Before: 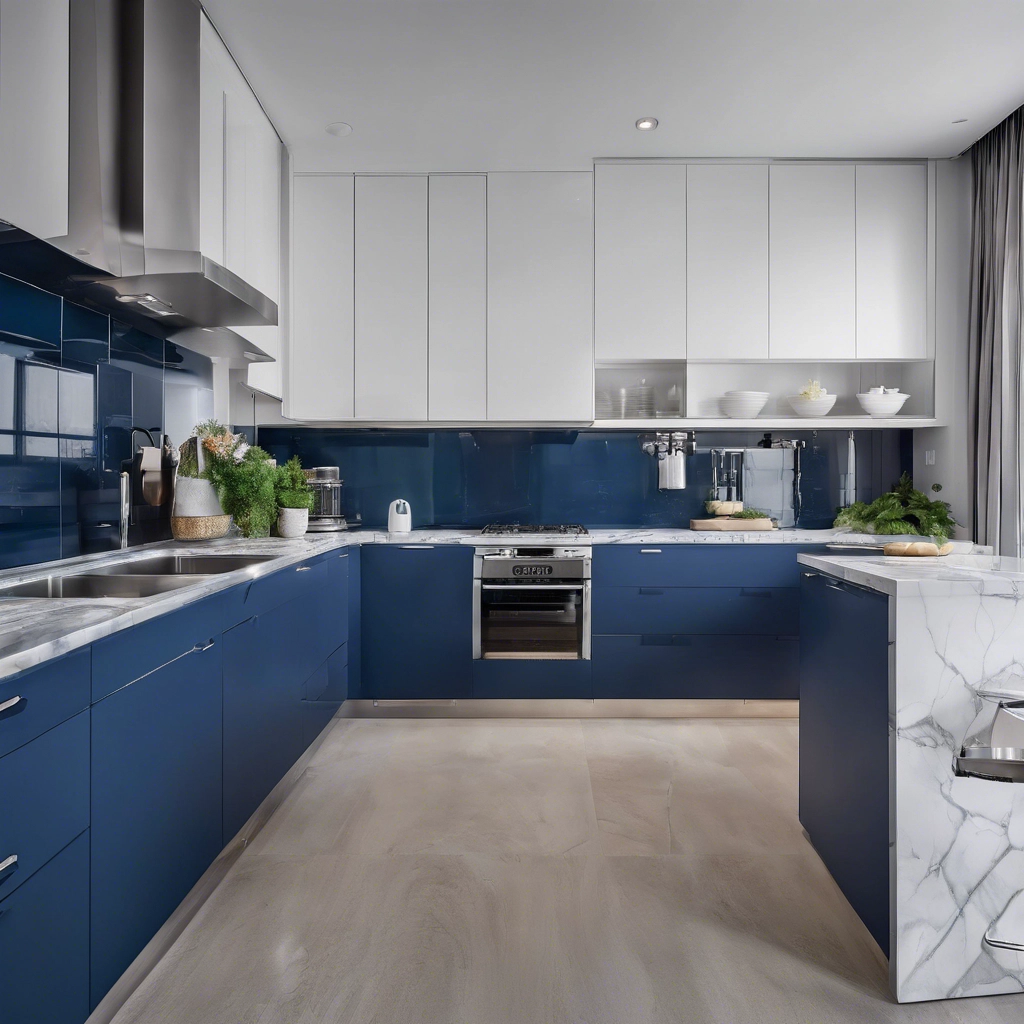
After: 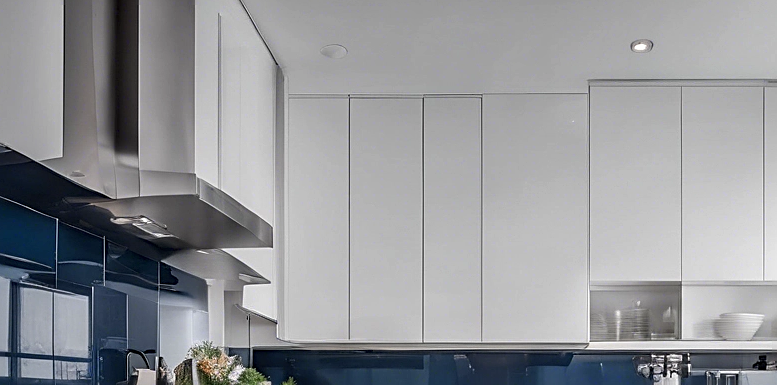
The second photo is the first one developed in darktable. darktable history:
exposure: compensate highlight preservation false
local contrast: on, module defaults
sharpen: on, module defaults
crop: left 0.54%, top 7.643%, right 23.5%, bottom 54.727%
